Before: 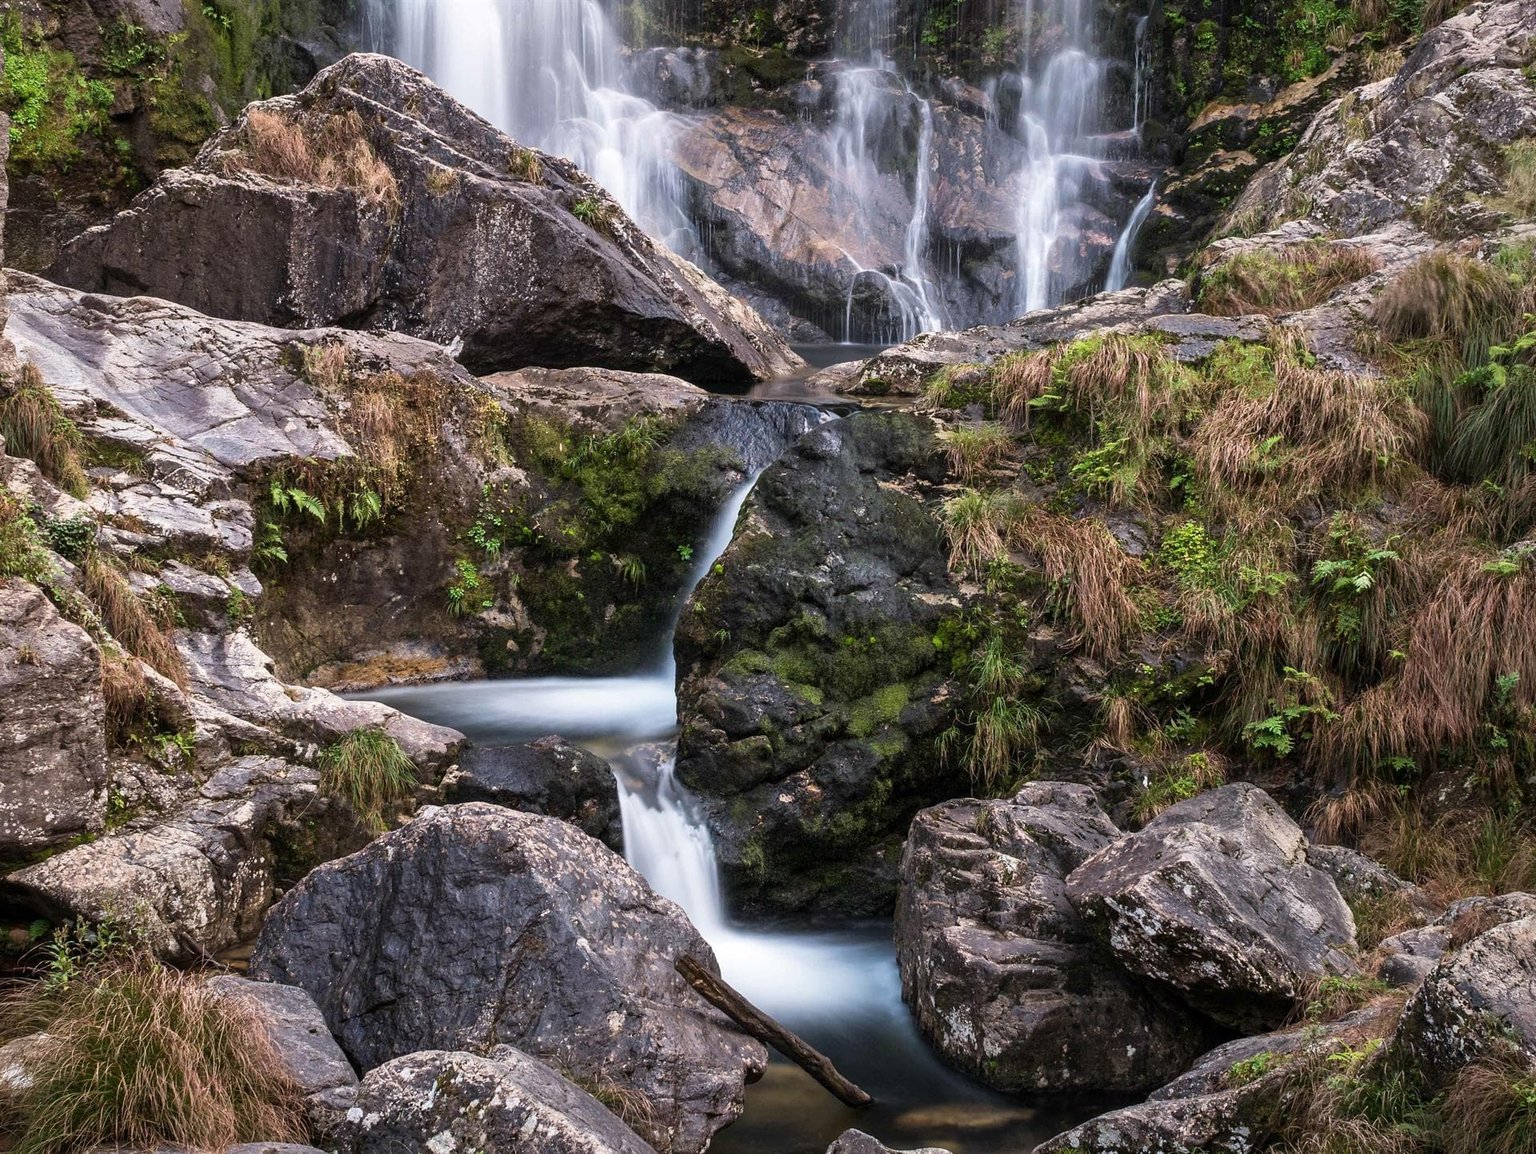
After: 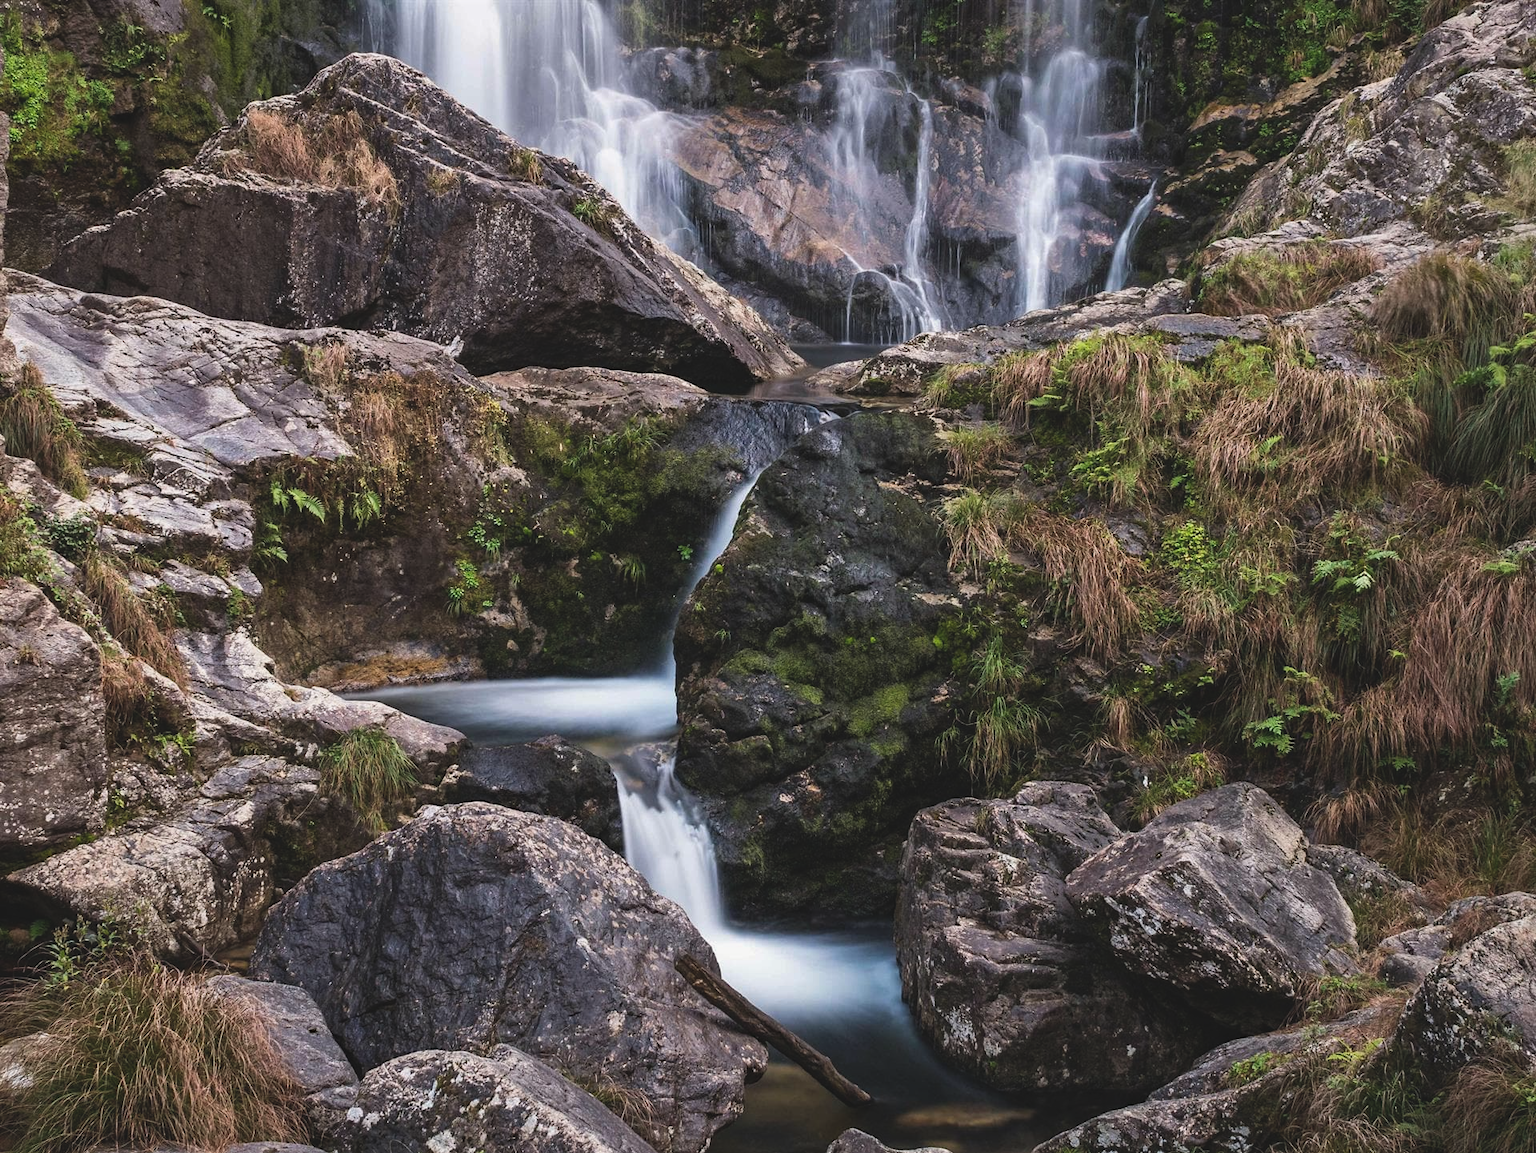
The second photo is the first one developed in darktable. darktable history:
exposure: black level correction -0.015, exposure -0.535 EV, compensate exposure bias true, compensate highlight preservation false
haze removal: compatibility mode true, adaptive false
color balance rgb: perceptual saturation grading › global saturation 0.244%, perceptual brilliance grading › highlights 9.85%, perceptual brilliance grading › mid-tones 4.787%
